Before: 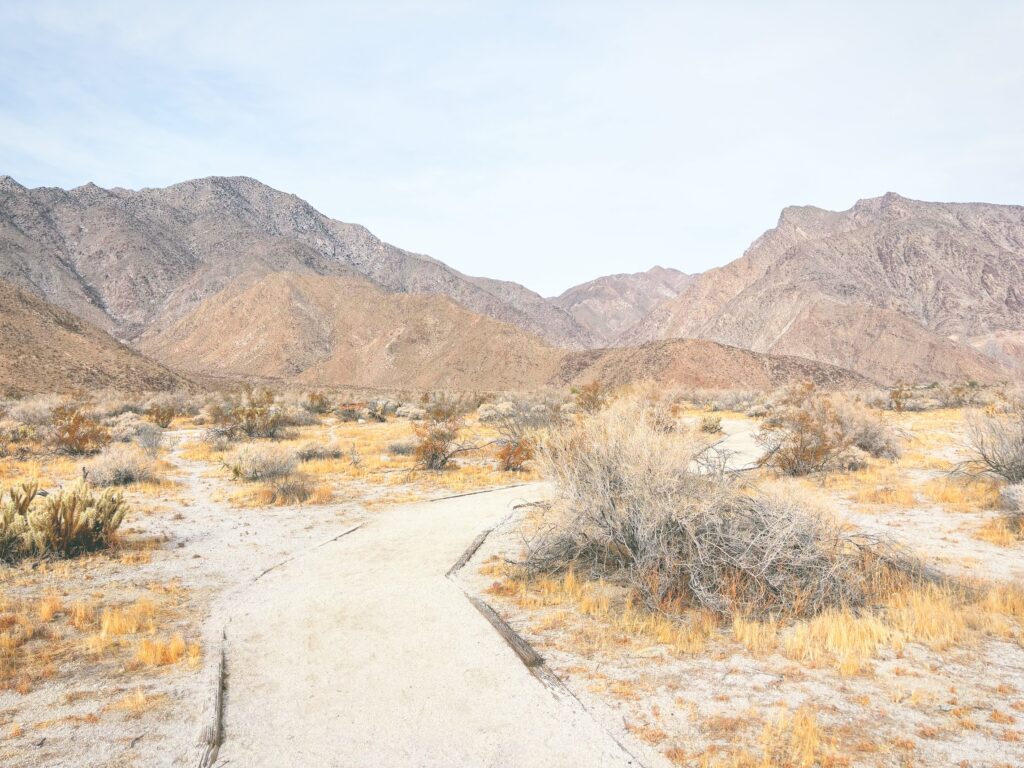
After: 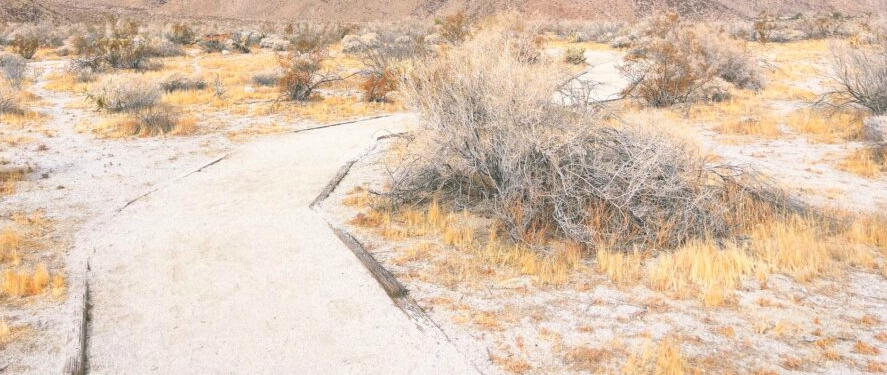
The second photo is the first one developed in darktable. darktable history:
crop and rotate: left 13.306%, top 48.129%, bottom 2.928%
white balance: red 1.009, blue 1.027
